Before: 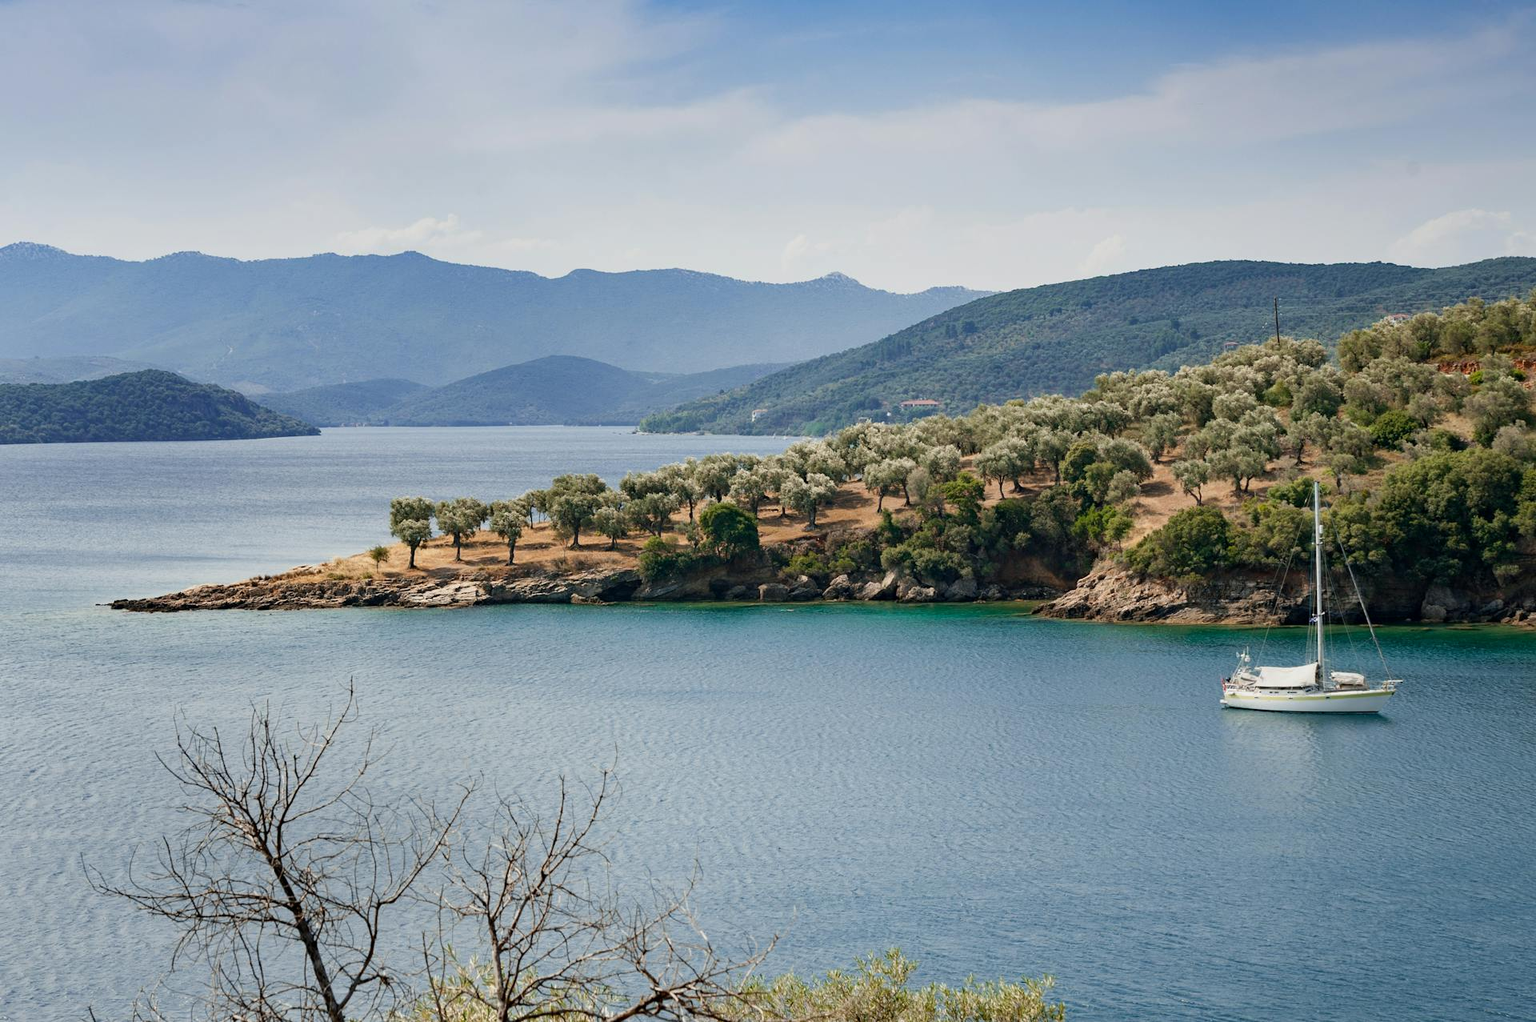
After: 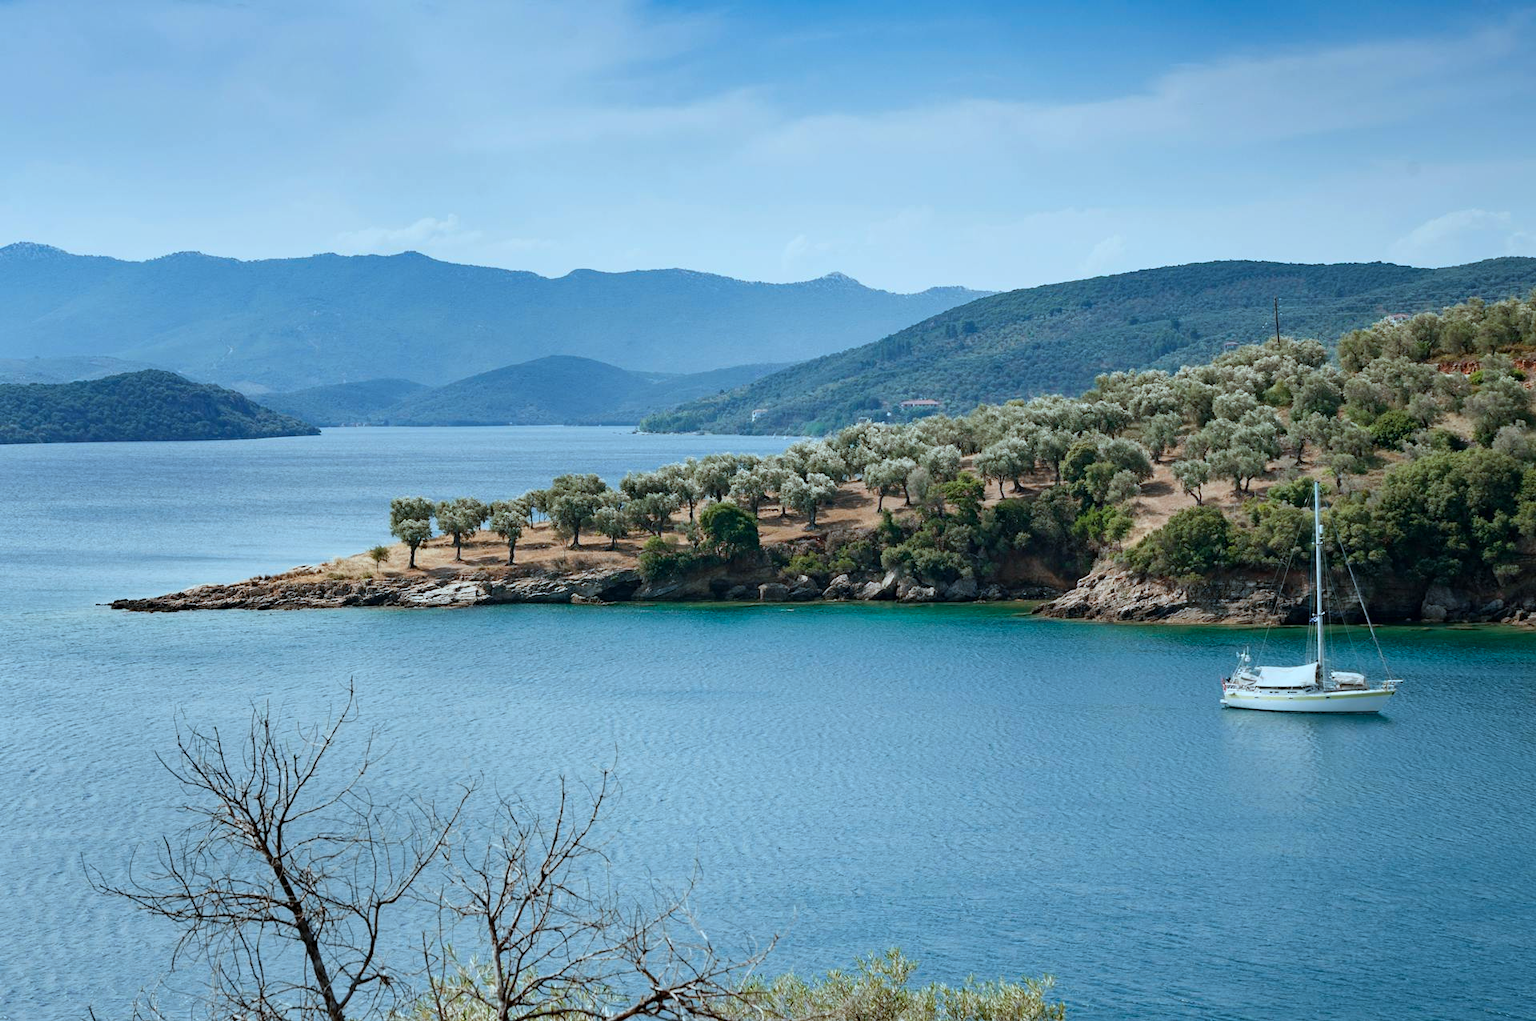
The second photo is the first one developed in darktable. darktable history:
color correction: highlights a* -10.4, highlights b* -19.38
